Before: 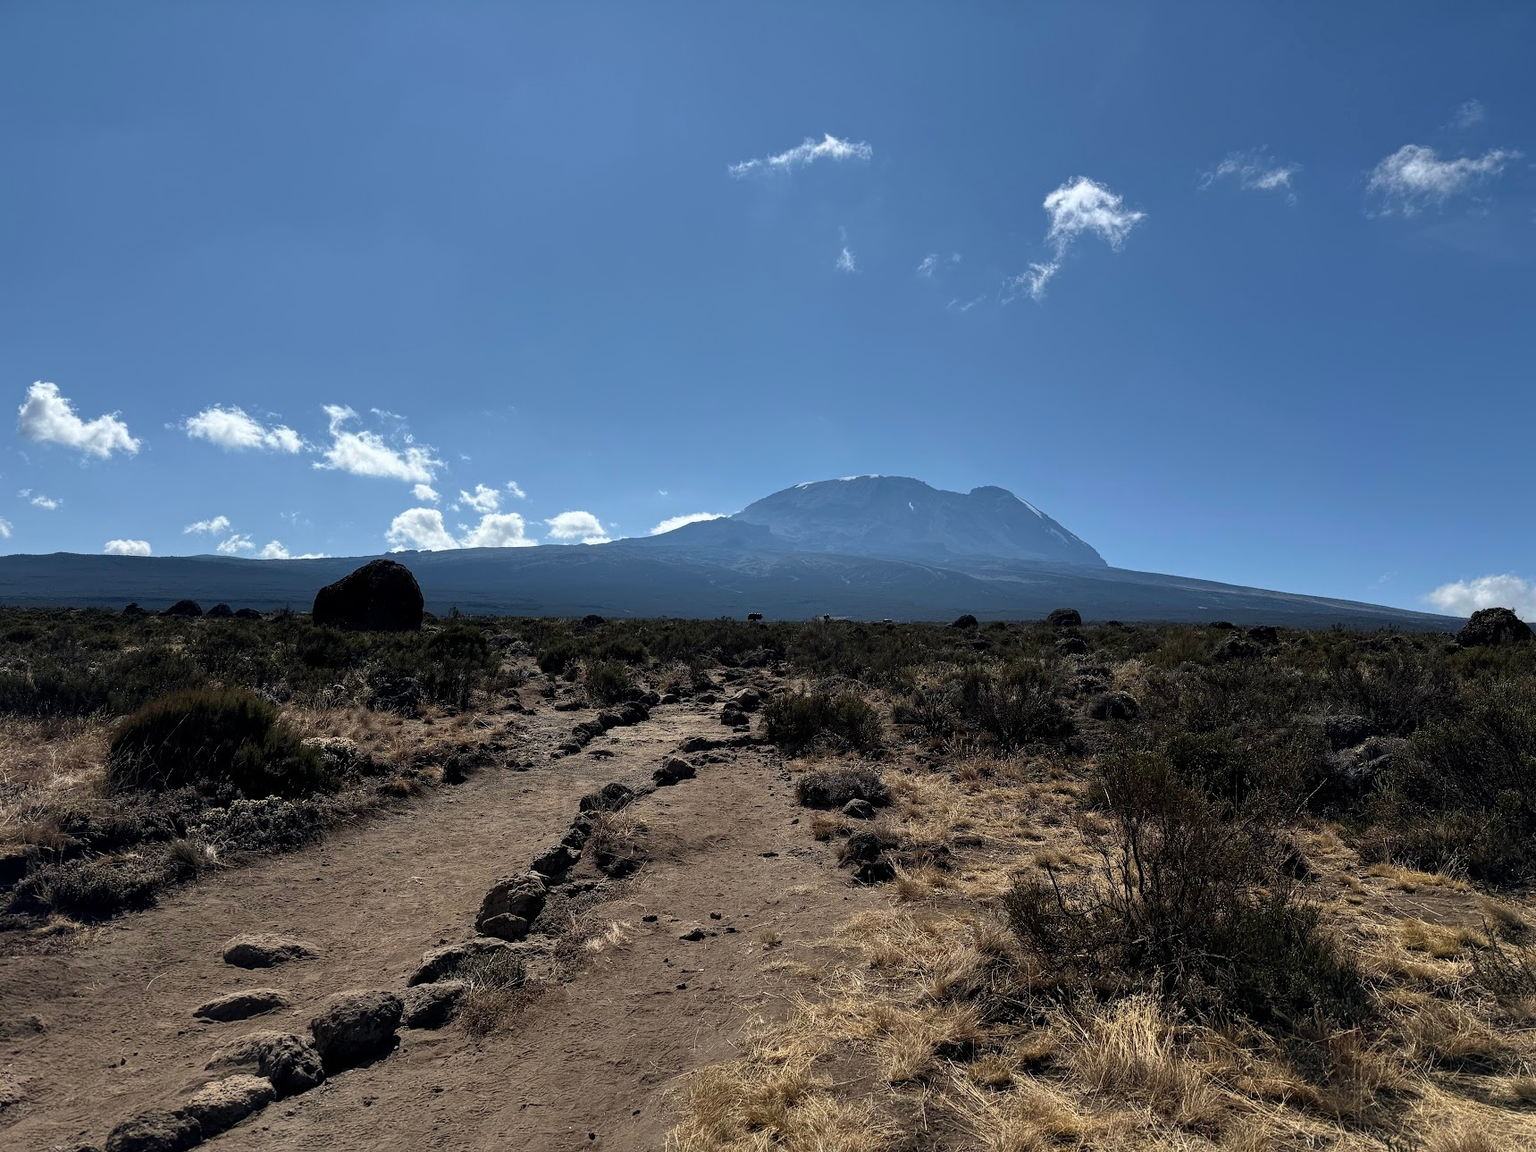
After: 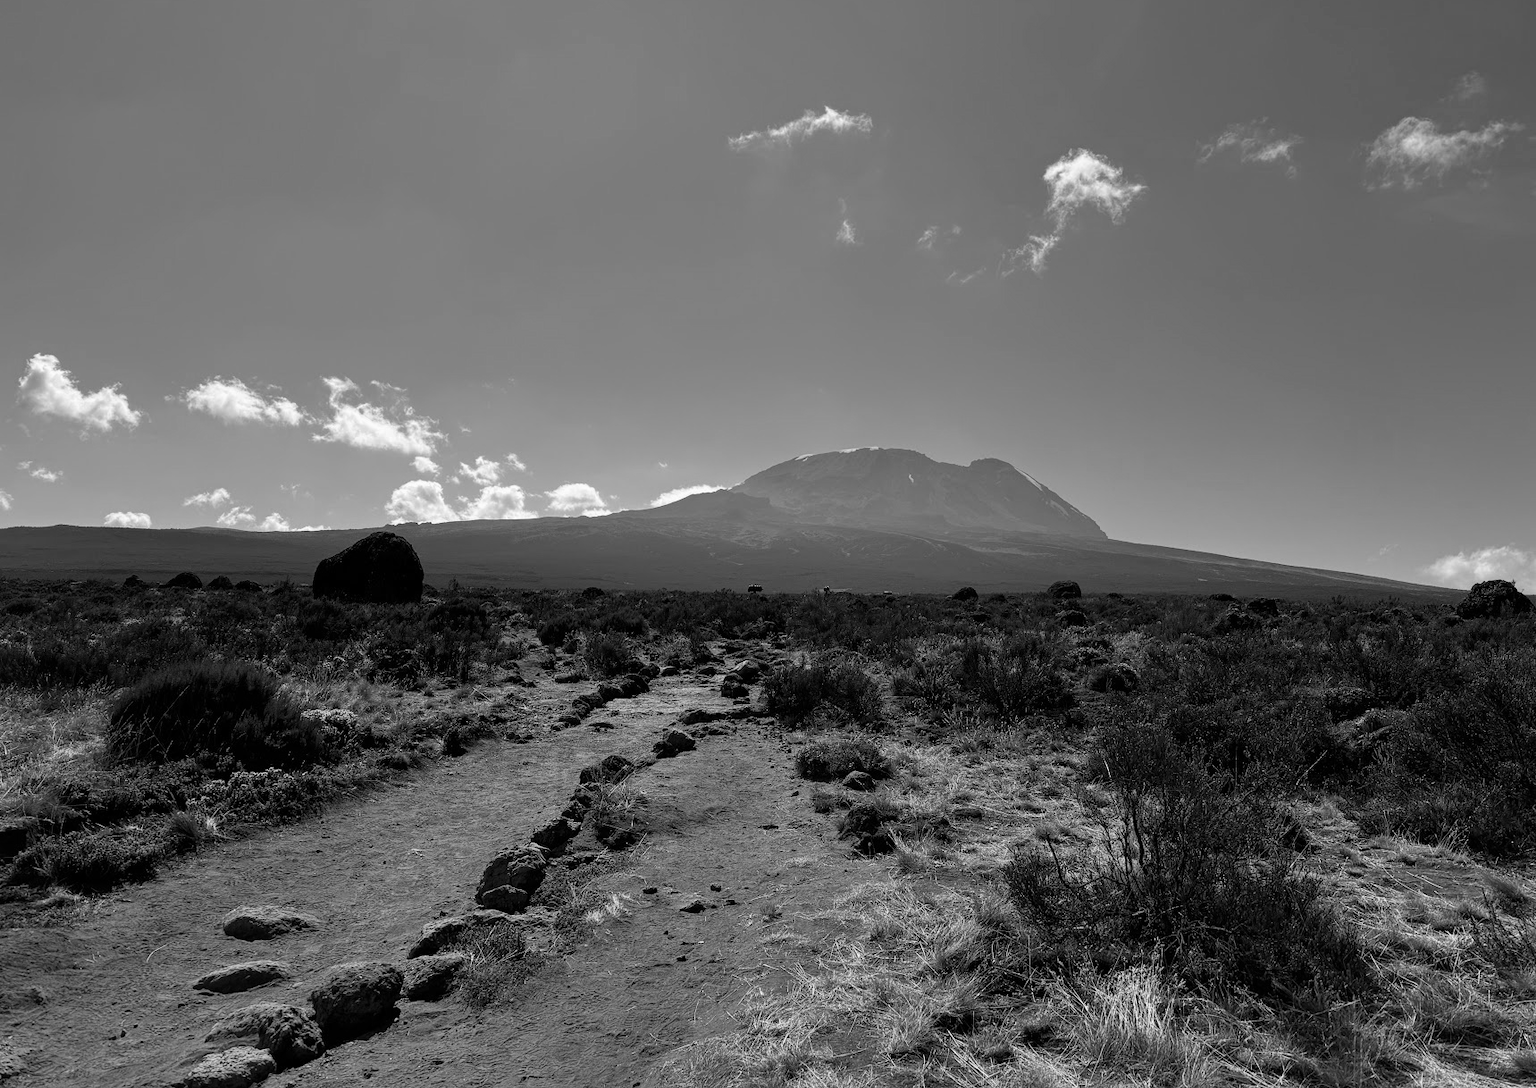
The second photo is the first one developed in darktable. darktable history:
color calibration: illuminant custom, x 0.368, y 0.373, temperature 4330.32 K
crop and rotate: top 2.479%, bottom 3.018%
monochrome: on, module defaults
